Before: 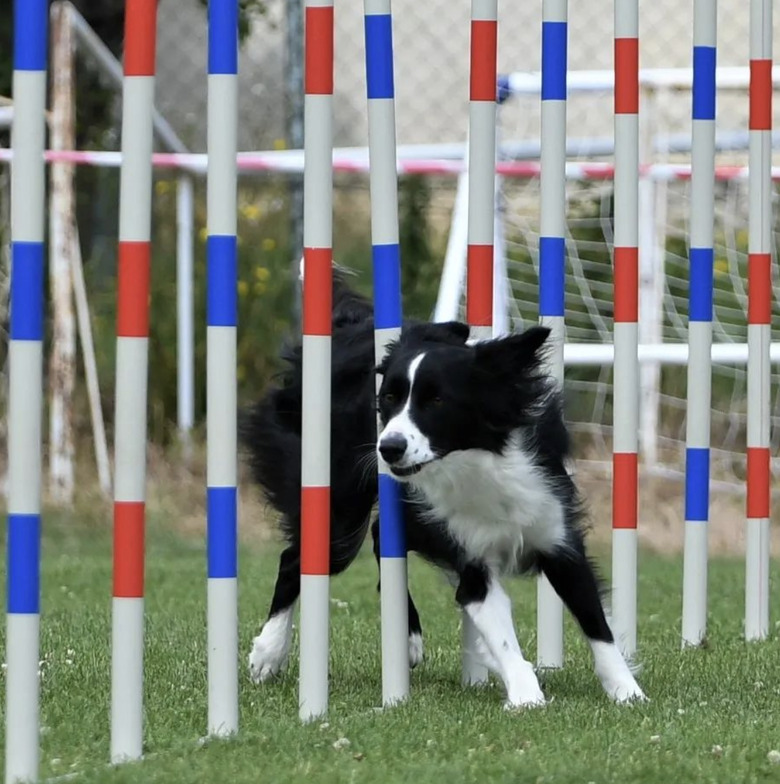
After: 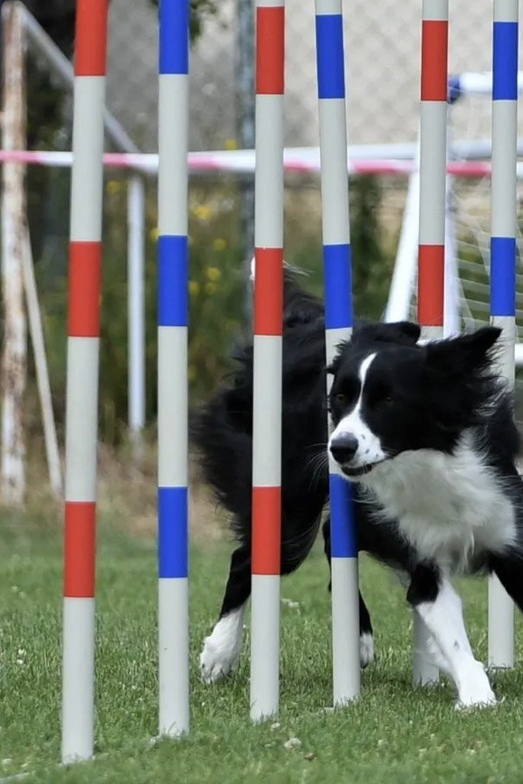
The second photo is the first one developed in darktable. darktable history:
crop and rotate: left 6.302%, right 26.566%
